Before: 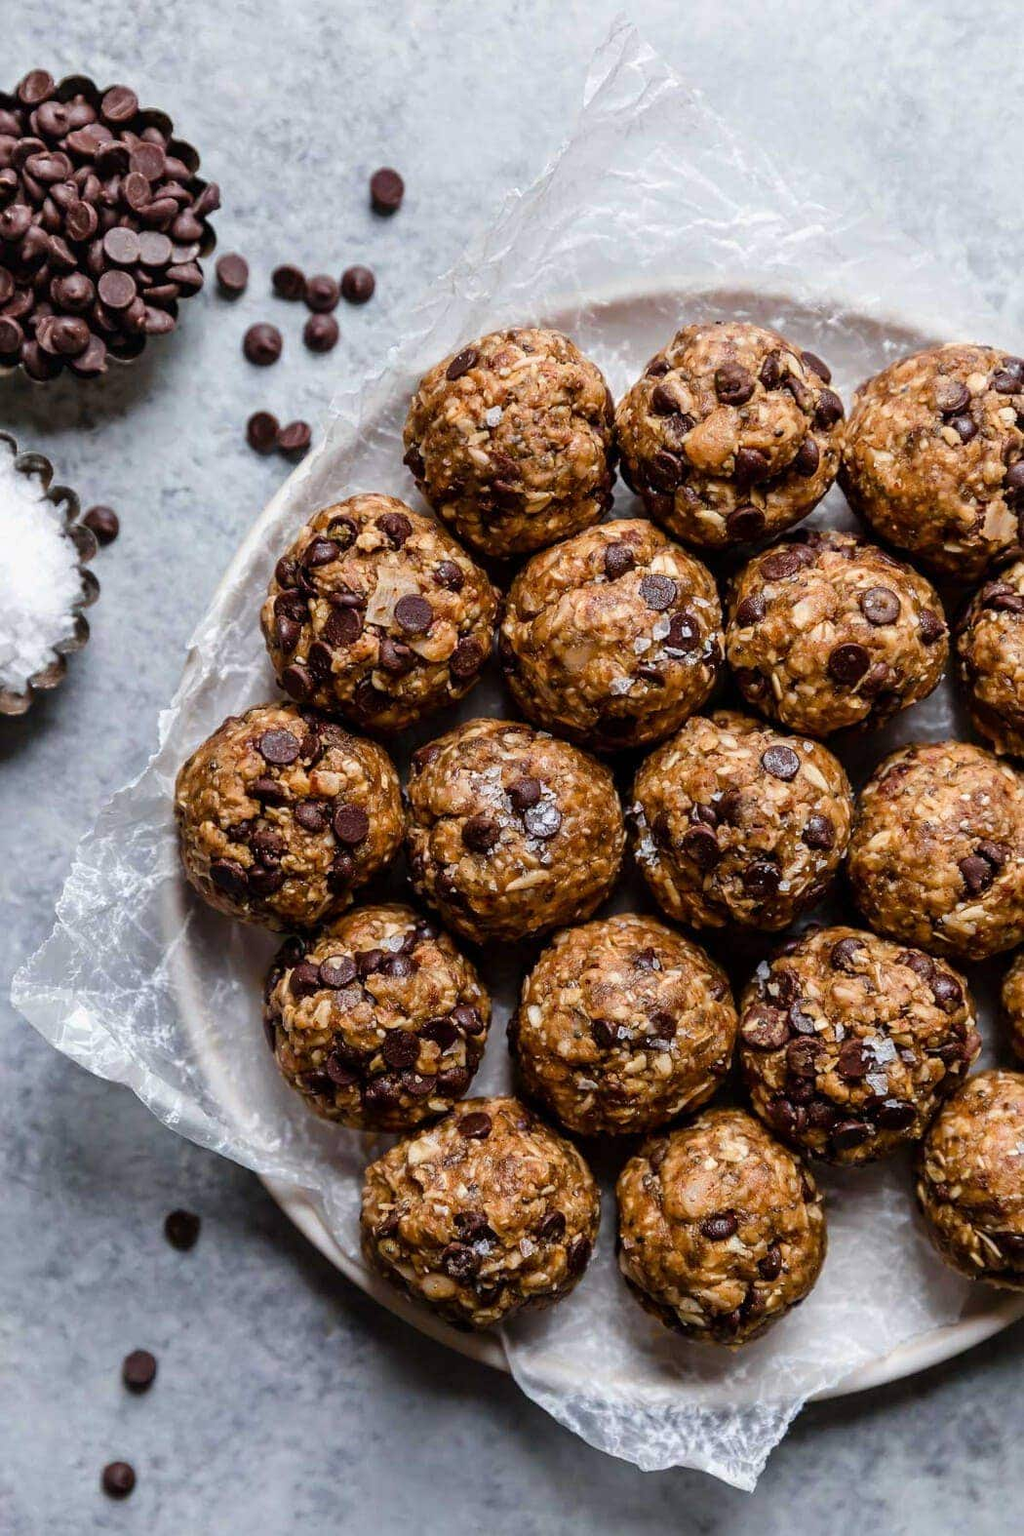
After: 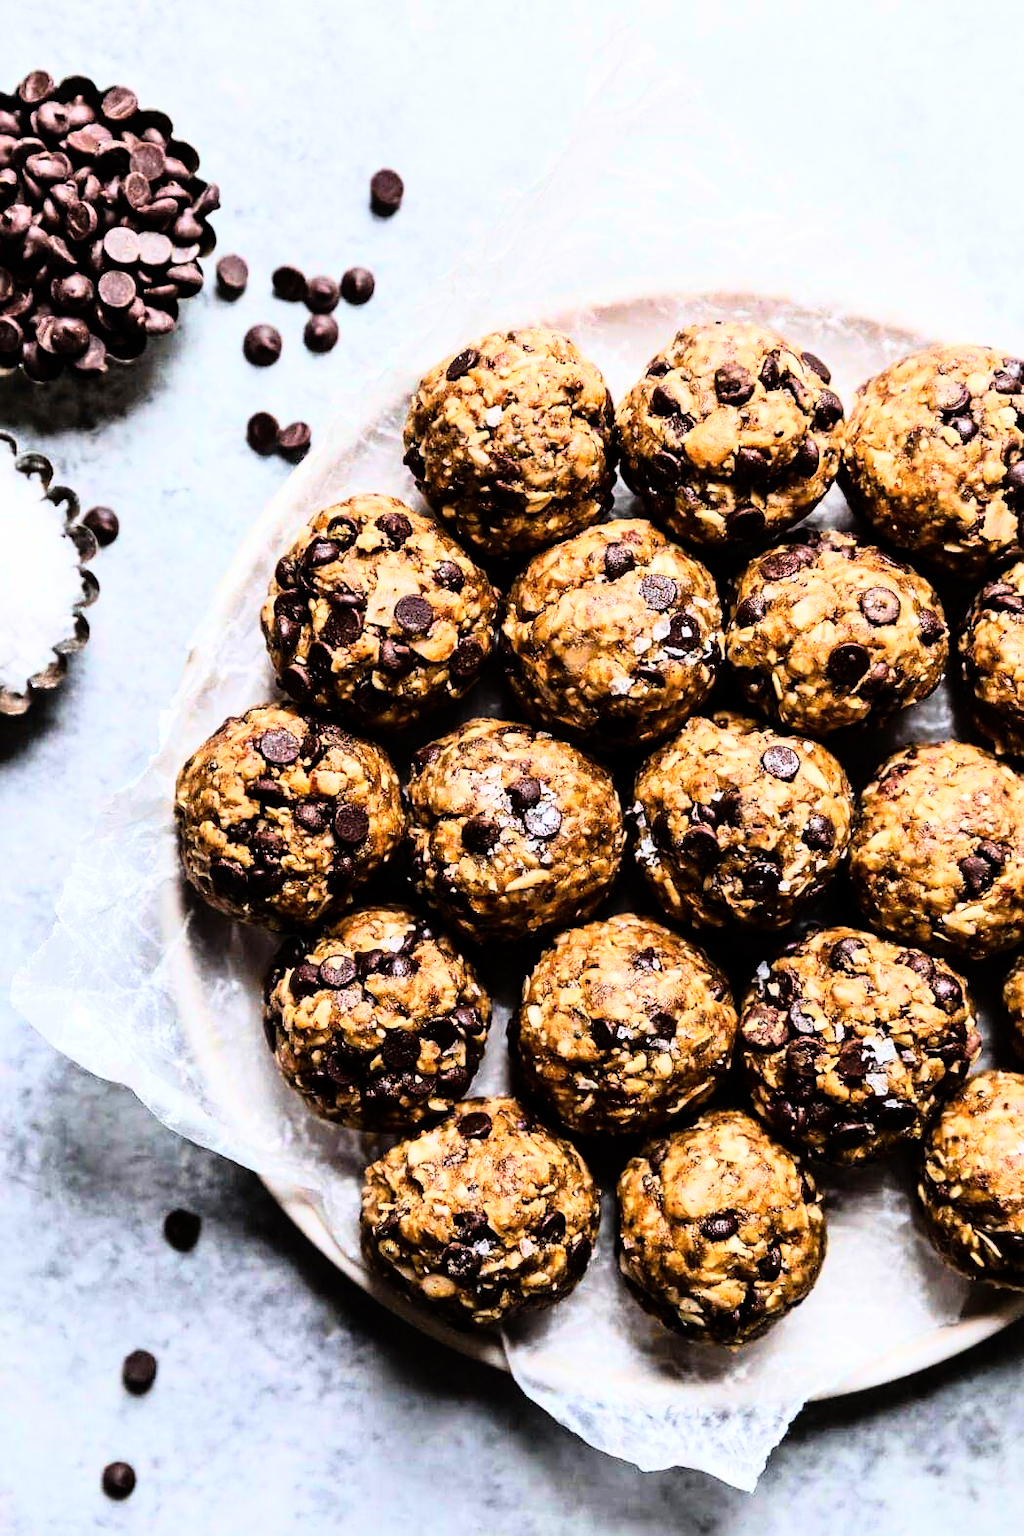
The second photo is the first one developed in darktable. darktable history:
tone equalizer: on, module defaults
rgb curve: curves: ch0 [(0, 0) (0.21, 0.15) (0.24, 0.21) (0.5, 0.75) (0.75, 0.96) (0.89, 0.99) (1, 1)]; ch1 [(0, 0.02) (0.21, 0.13) (0.25, 0.2) (0.5, 0.67) (0.75, 0.9) (0.89, 0.97) (1, 1)]; ch2 [(0, 0.02) (0.21, 0.13) (0.25, 0.2) (0.5, 0.67) (0.75, 0.9) (0.89, 0.97) (1, 1)], compensate middle gray true
